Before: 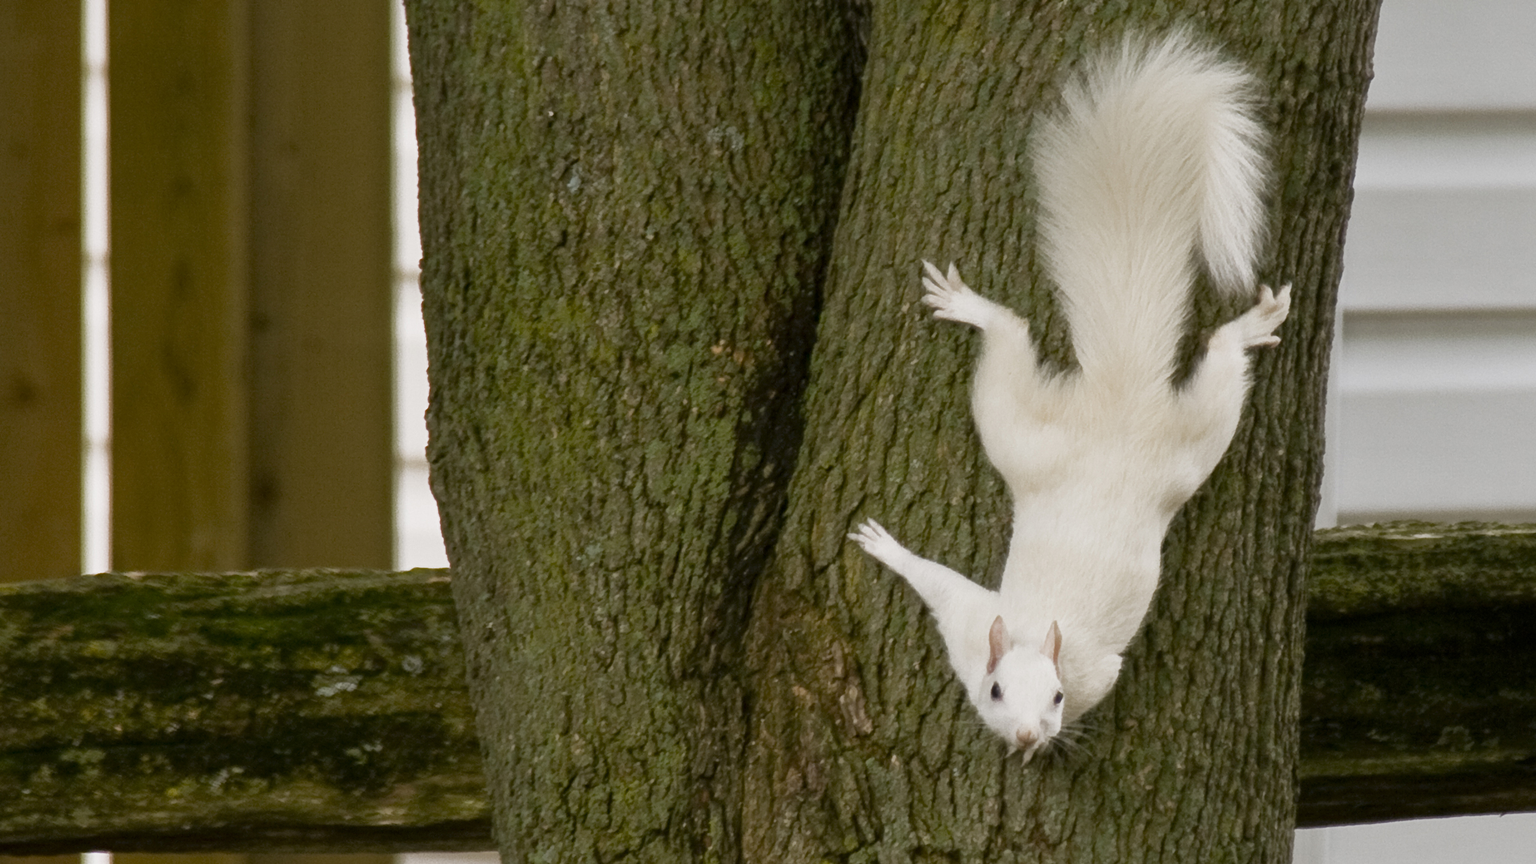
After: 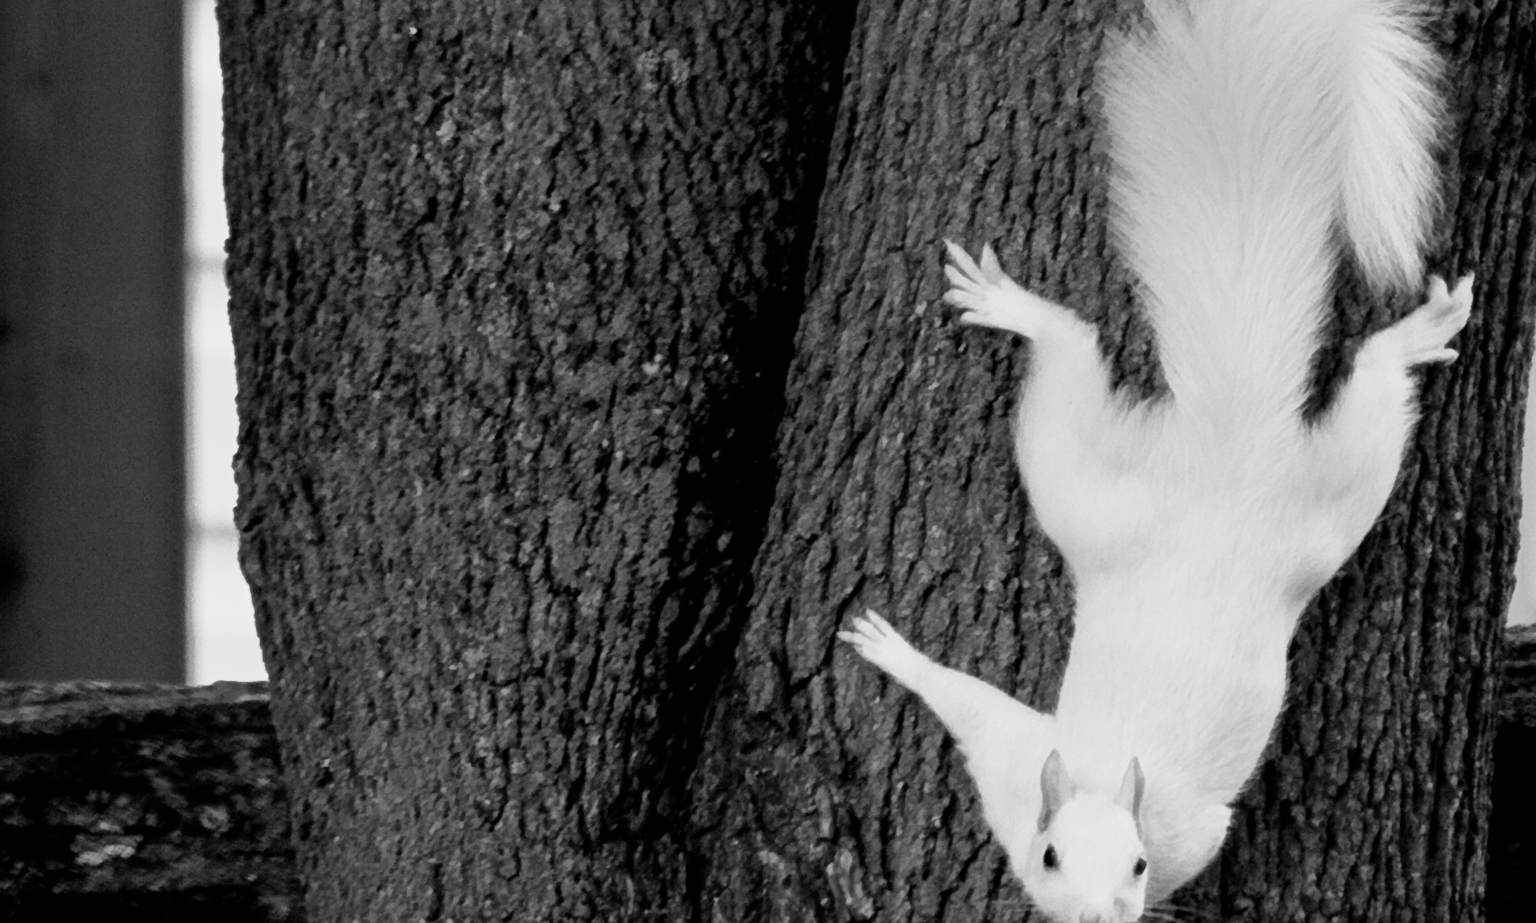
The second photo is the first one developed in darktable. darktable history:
filmic rgb: black relative exposure -4.73 EV, white relative exposure 4.04 EV, hardness 2.82, color science v6 (2022)
contrast brightness saturation: saturation -0.998
crop and rotate: left 17.129%, top 10.706%, right 13.025%, bottom 14.653%
color balance rgb: perceptual saturation grading › global saturation -0.062%, perceptual saturation grading › mid-tones 6.326%, perceptual saturation grading › shadows 71.945%, perceptual brilliance grading › highlights 19.64%, perceptual brilliance grading › mid-tones 21.063%, perceptual brilliance grading › shadows -19.949%, global vibrance 5.279%, contrast 3.717%
